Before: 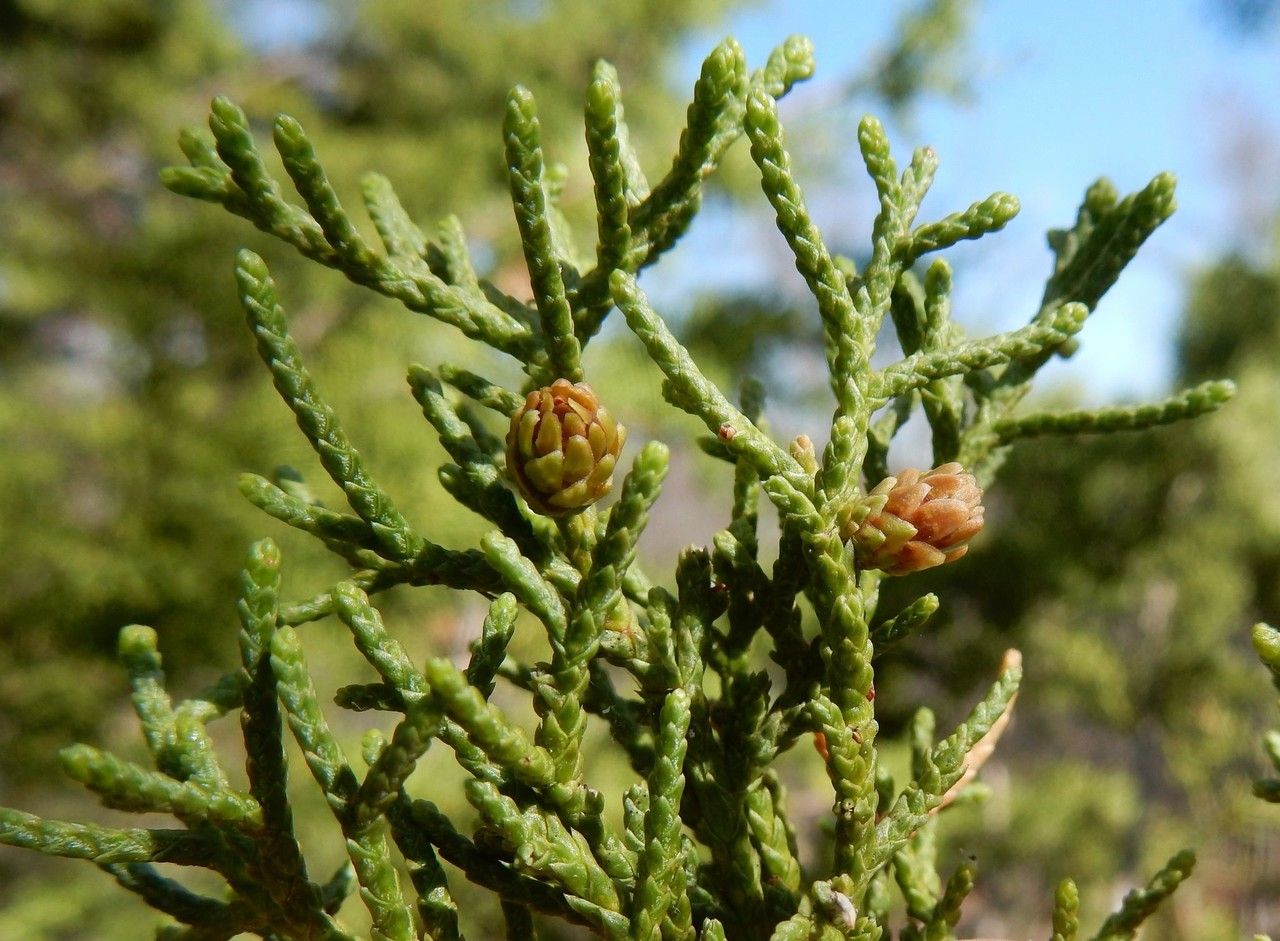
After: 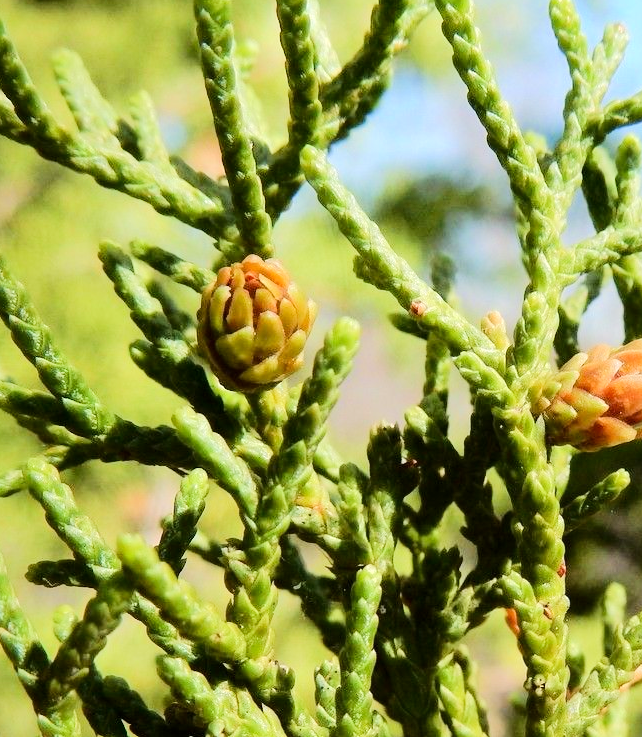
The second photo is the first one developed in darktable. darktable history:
exposure: black level correction 0.001, compensate highlight preservation false
crop and rotate: angle 0.02°, left 24.198%, top 13.24%, right 25.572%, bottom 8.313%
tone equalizer: -7 EV 0.156 EV, -6 EV 0.578 EV, -5 EV 1.11 EV, -4 EV 1.34 EV, -3 EV 1.12 EV, -2 EV 0.6 EV, -1 EV 0.168 EV, edges refinement/feathering 500, mask exposure compensation -1.57 EV, preserve details no
